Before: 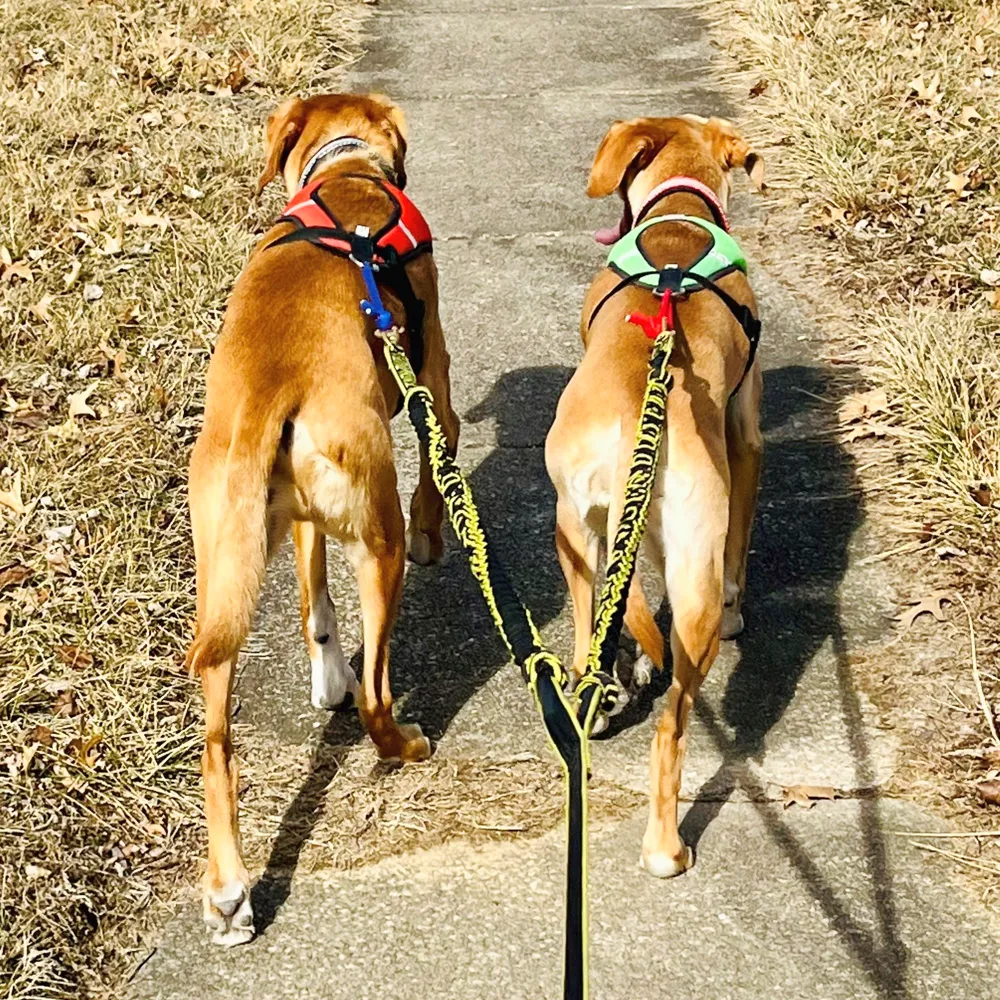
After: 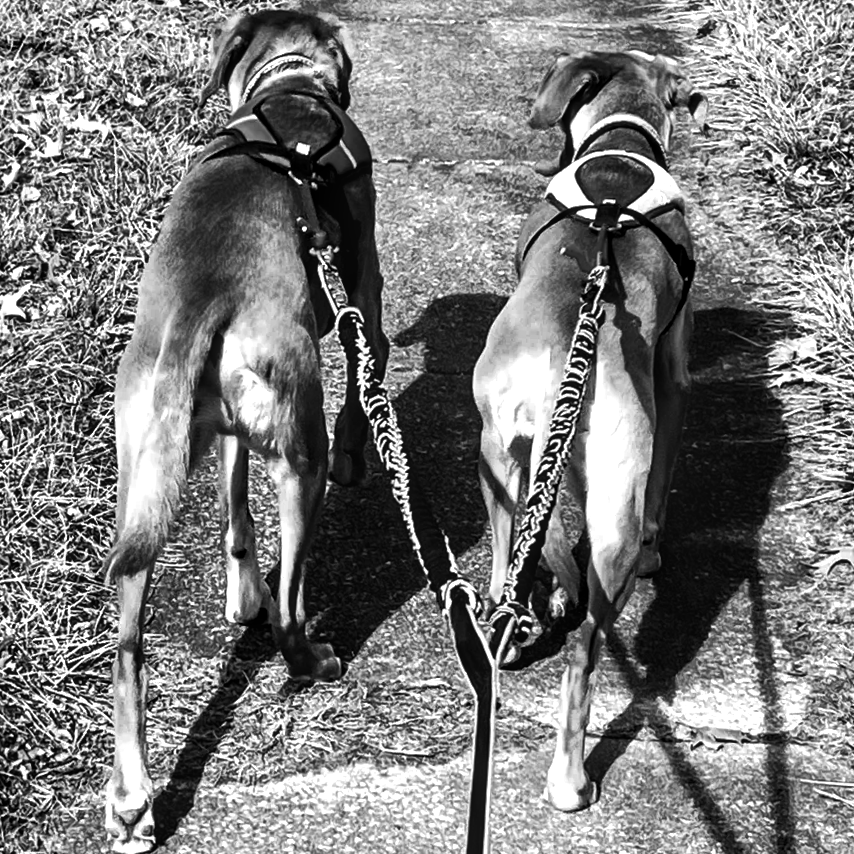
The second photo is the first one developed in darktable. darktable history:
color correction: highlights a* 9.03, highlights b* 8.71, shadows a* 40, shadows b* 40, saturation 0.8
local contrast: on, module defaults
crop and rotate: angle -3.27°, left 5.211%, top 5.211%, right 4.607%, bottom 4.607%
exposure: black level correction 0.001, exposure 0.5 EV, compensate exposure bias true, compensate highlight preservation false
monochrome: a 1.94, b -0.638
white balance: red 0.766, blue 1.537
contrast brightness saturation: contrast -0.03, brightness -0.59, saturation -1
